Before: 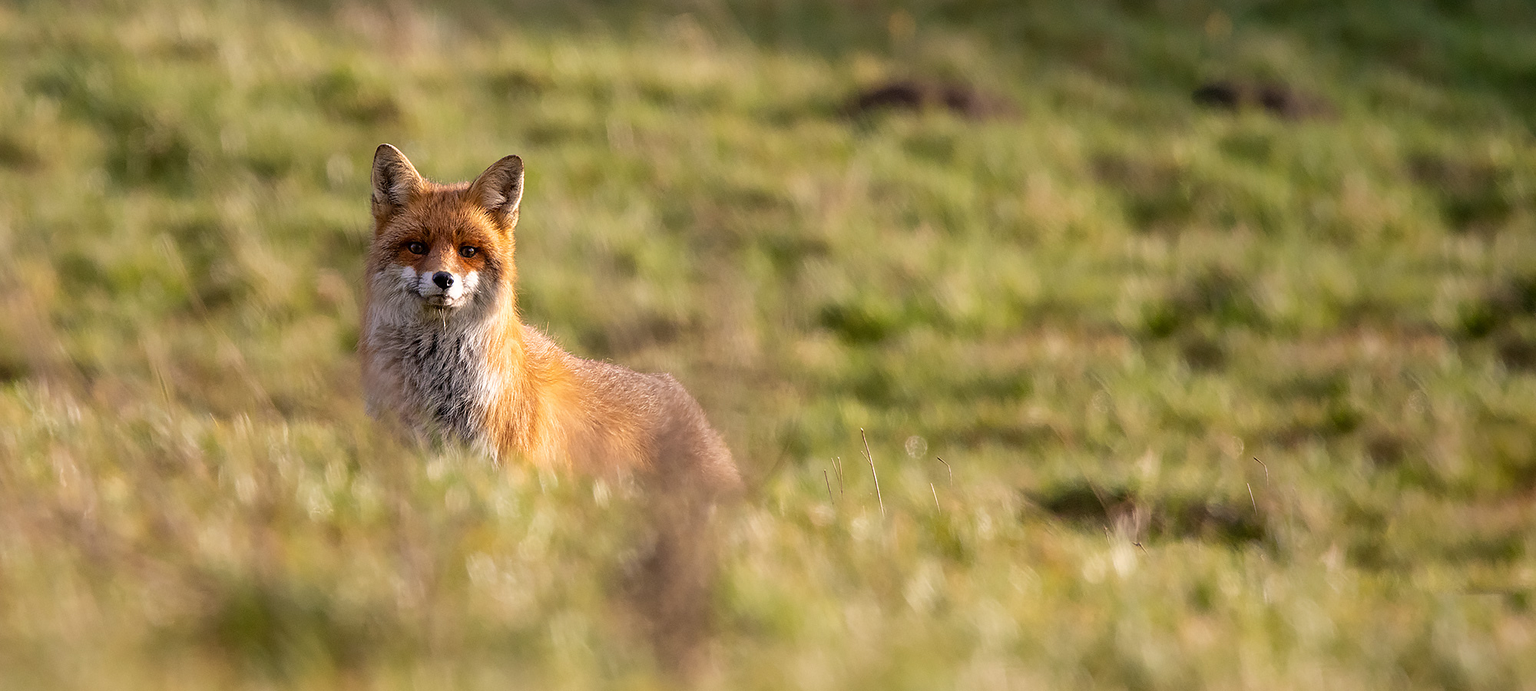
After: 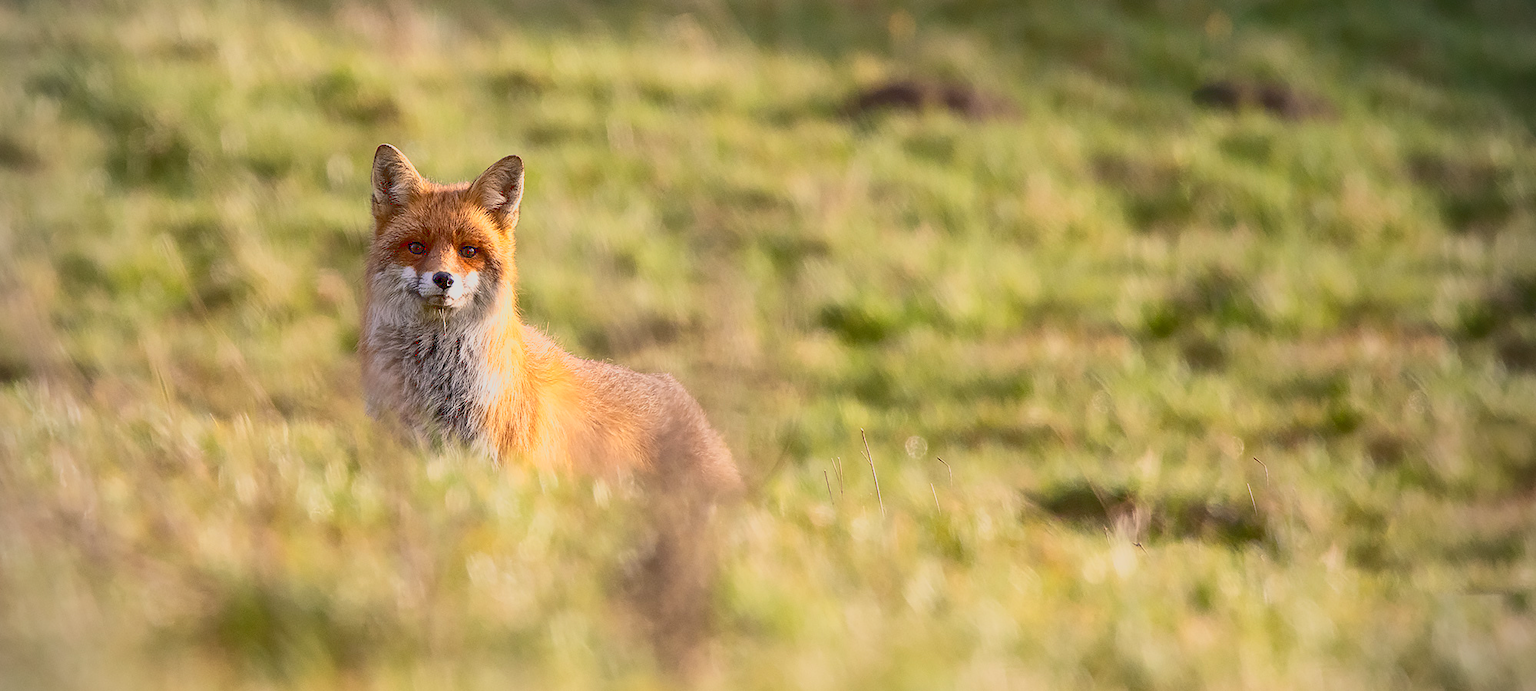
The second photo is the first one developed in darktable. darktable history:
exposure: black level correction 0.001, exposure 0.5 EV, compensate exposure bias true, compensate highlight preservation false
tone curve: curves: ch0 [(0, 0.148) (0.191, 0.225) (0.712, 0.695) (0.864, 0.797) (1, 0.839)]
vignetting: fall-off start 79.88%
